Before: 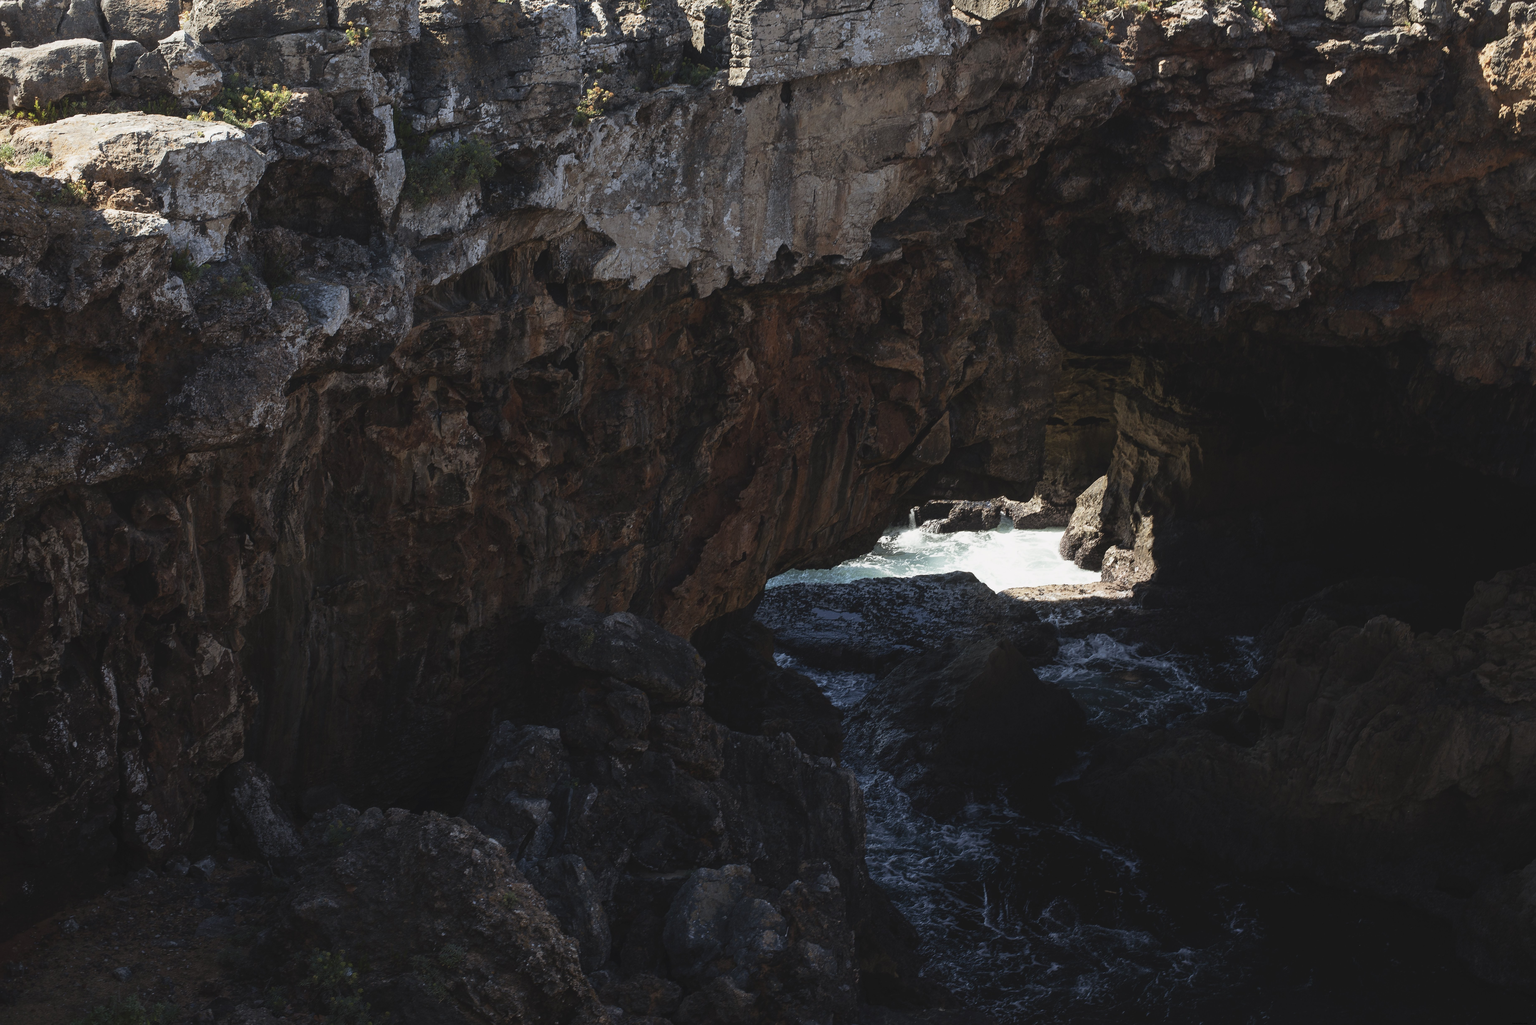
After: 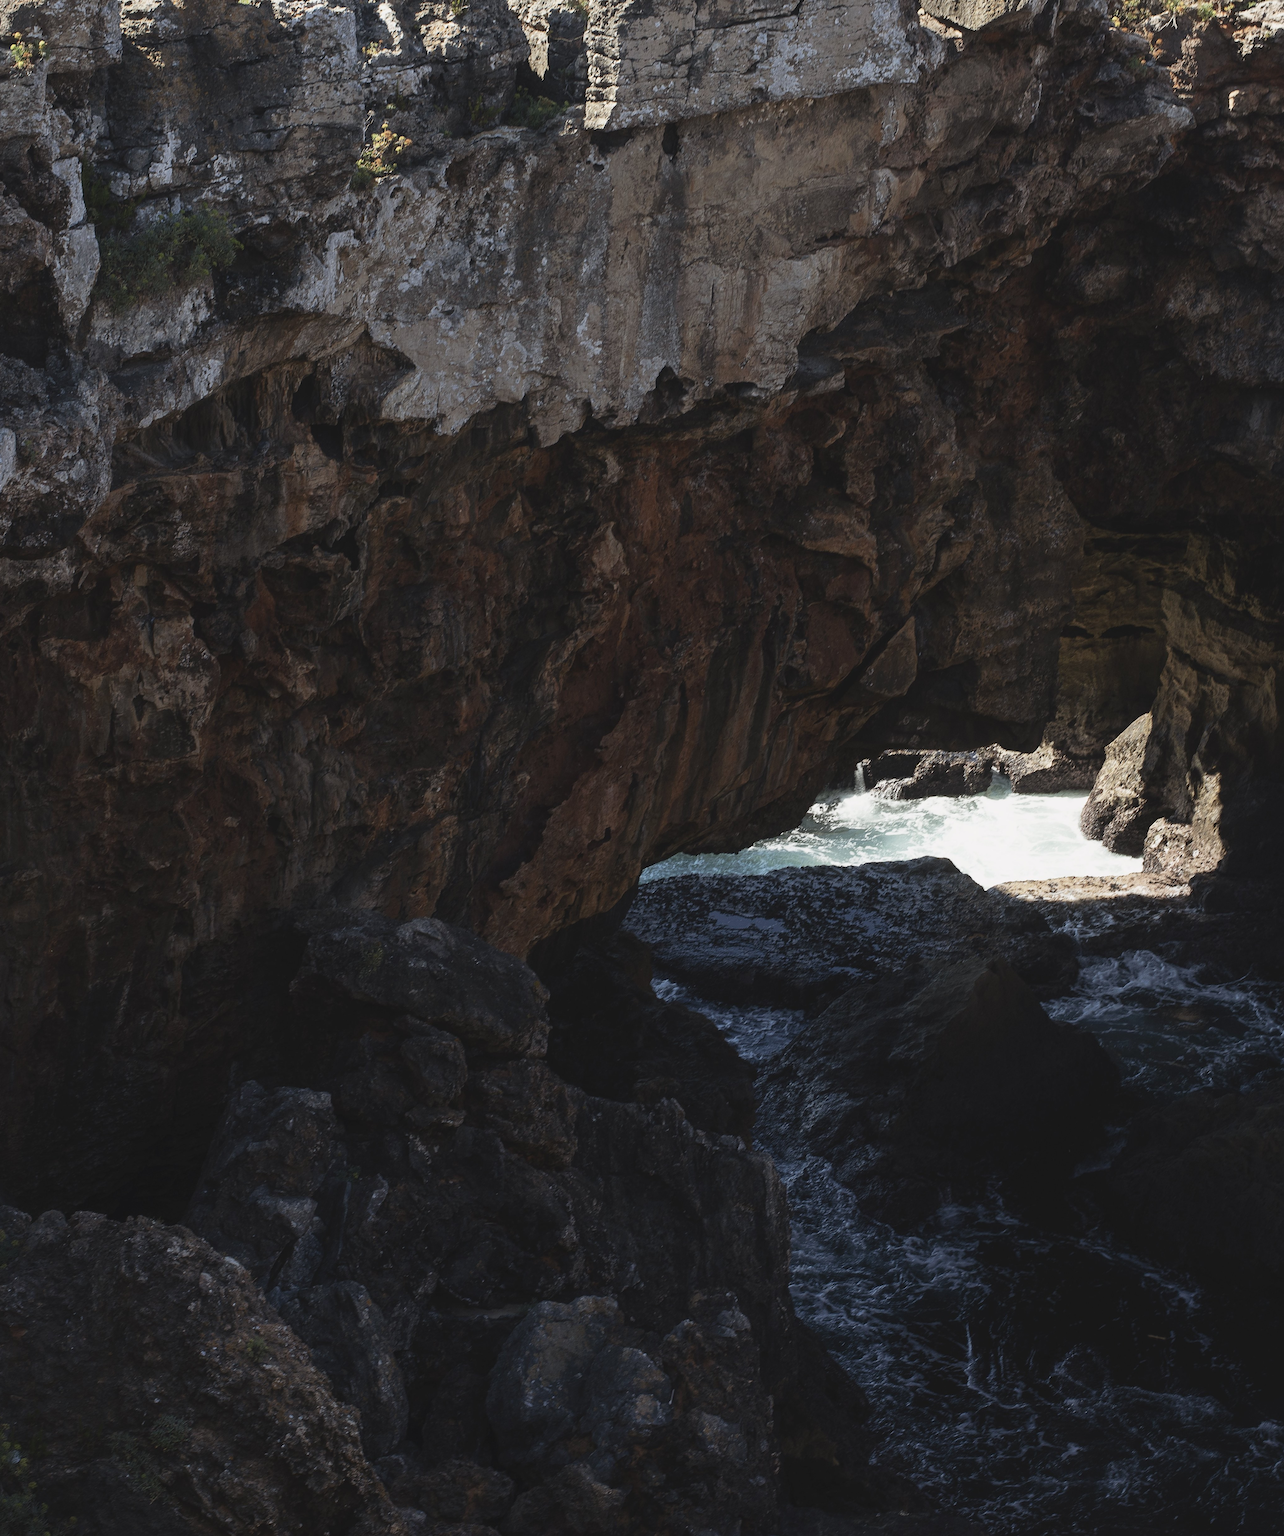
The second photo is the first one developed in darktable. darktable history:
crop: left 22.073%, right 22.134%, bottom 0.002%
